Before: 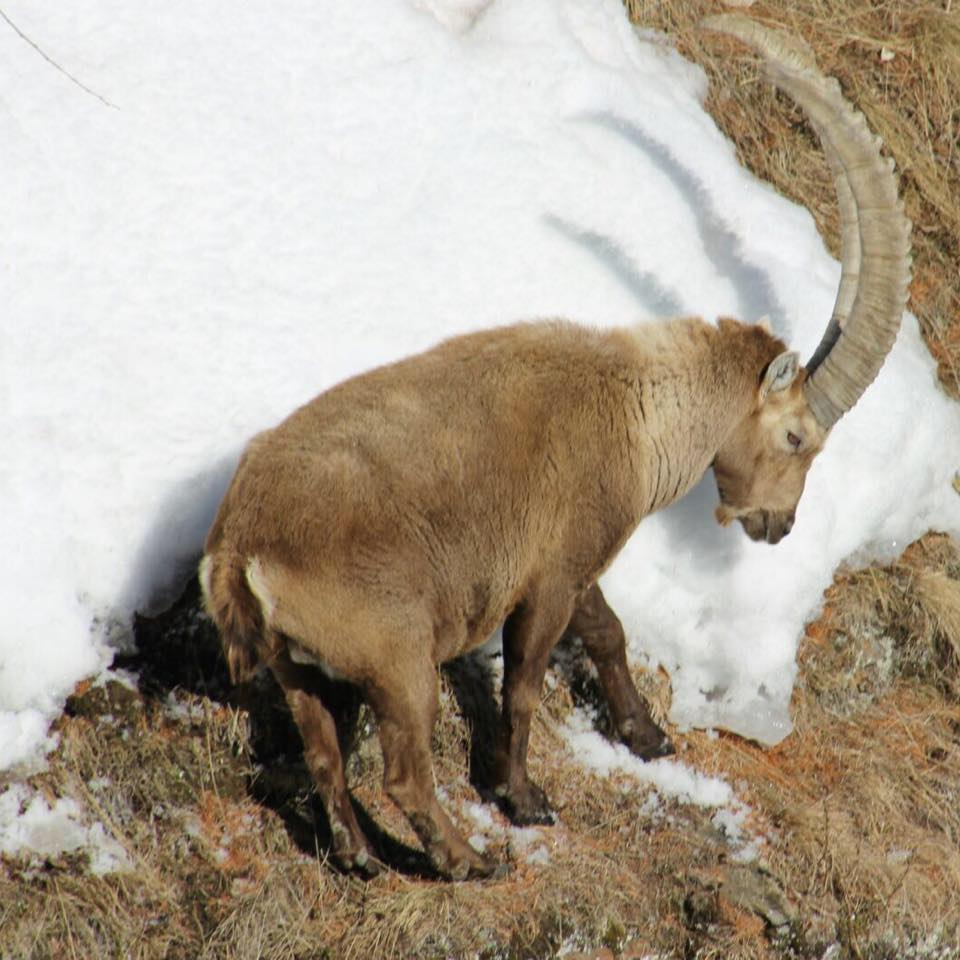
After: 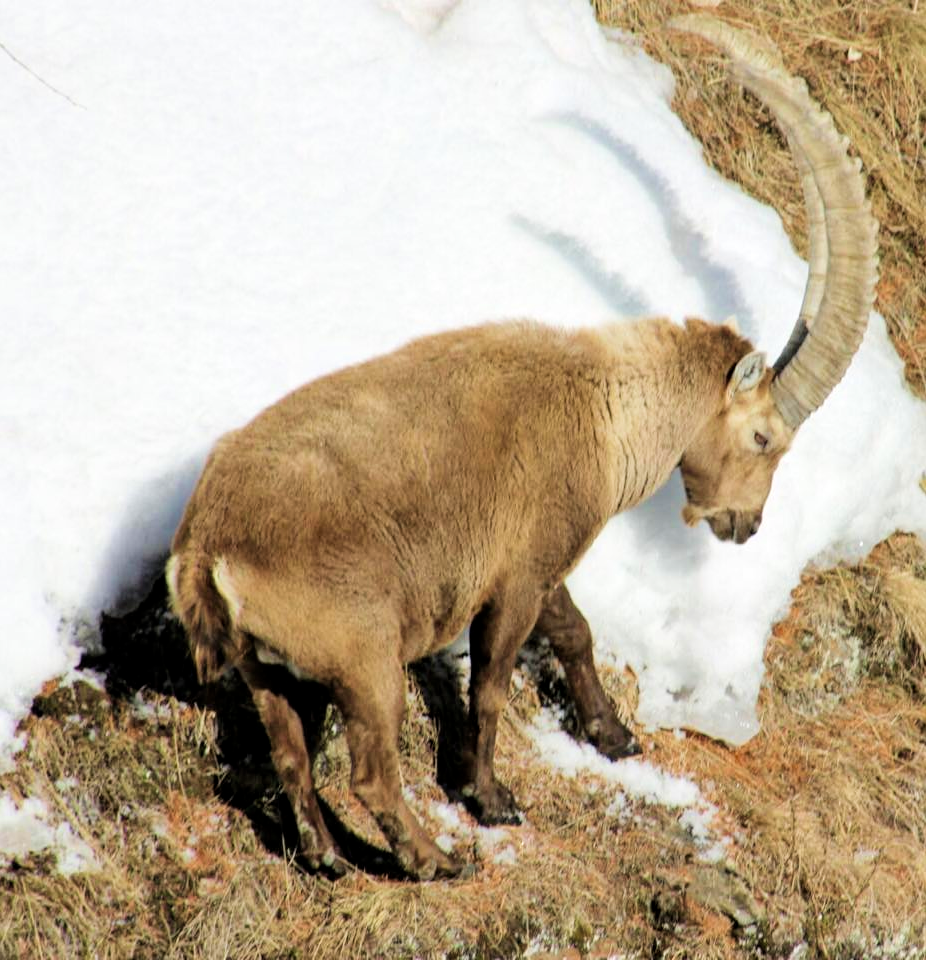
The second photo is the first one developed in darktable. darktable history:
crop and rotate: left 3.455%
filmic rgb: black relative exposure -7.65 EV, white relative exposure 4.56 EV, threshold 5.94 EV, hardness 3.61, enable highlight reconstruction true
local contrast: highlights 100%, shadows 98%, detail 120%, midtone range 0.2
velvia: on, module defaults
levels: mode automatic, levels [0, 0.476, 0.951]
